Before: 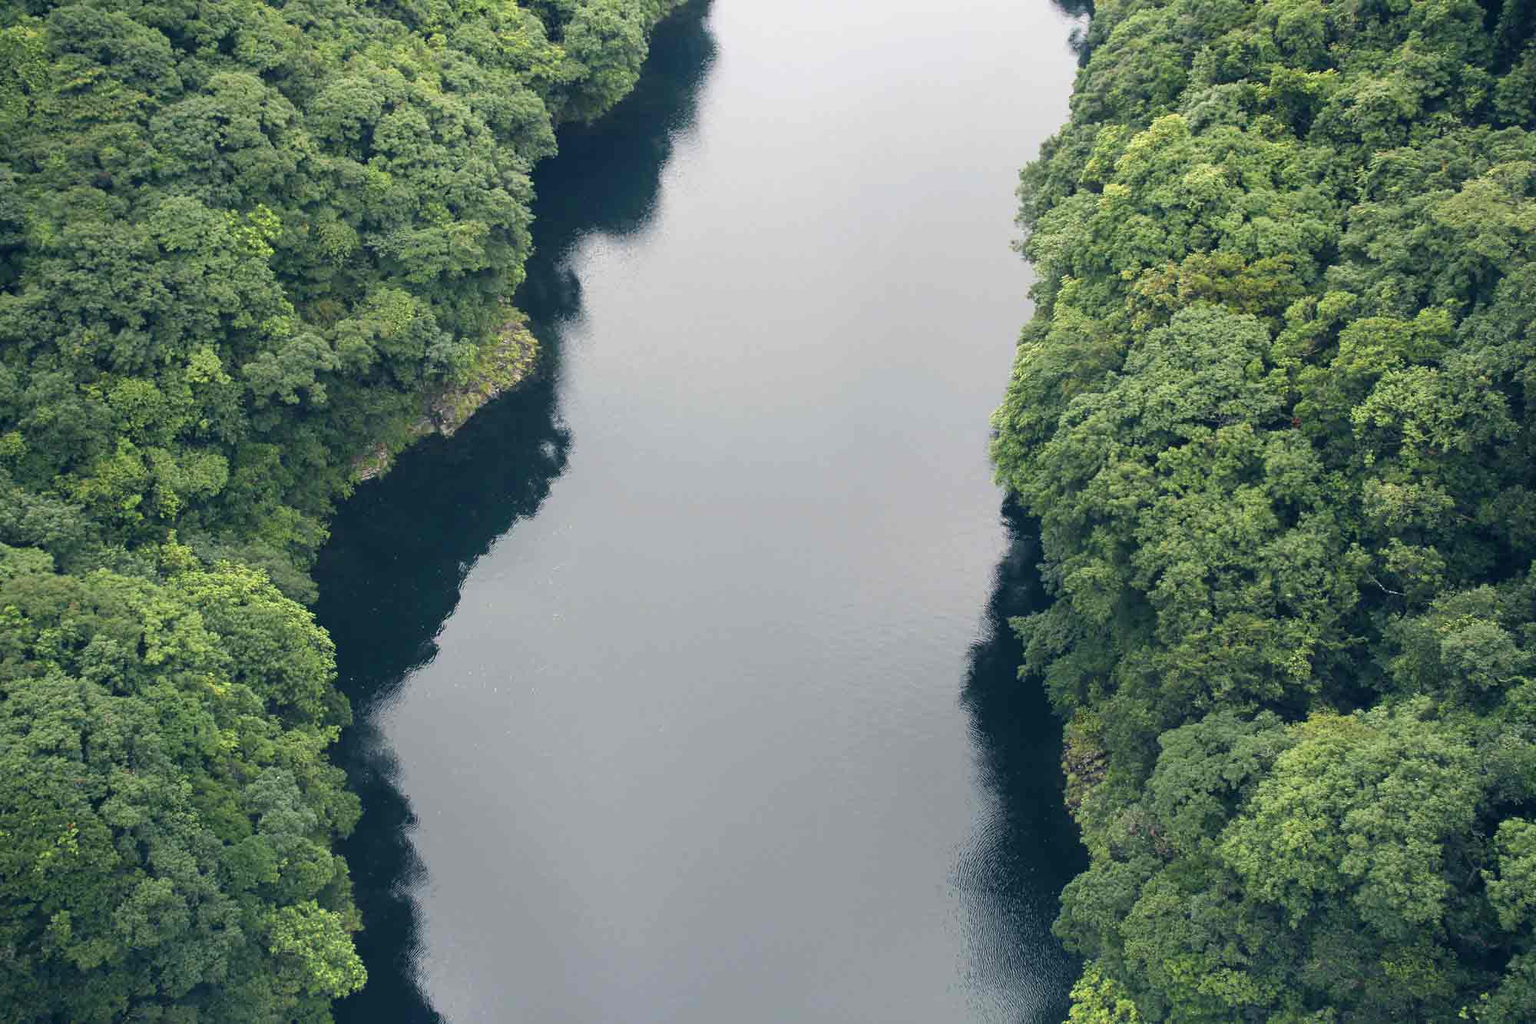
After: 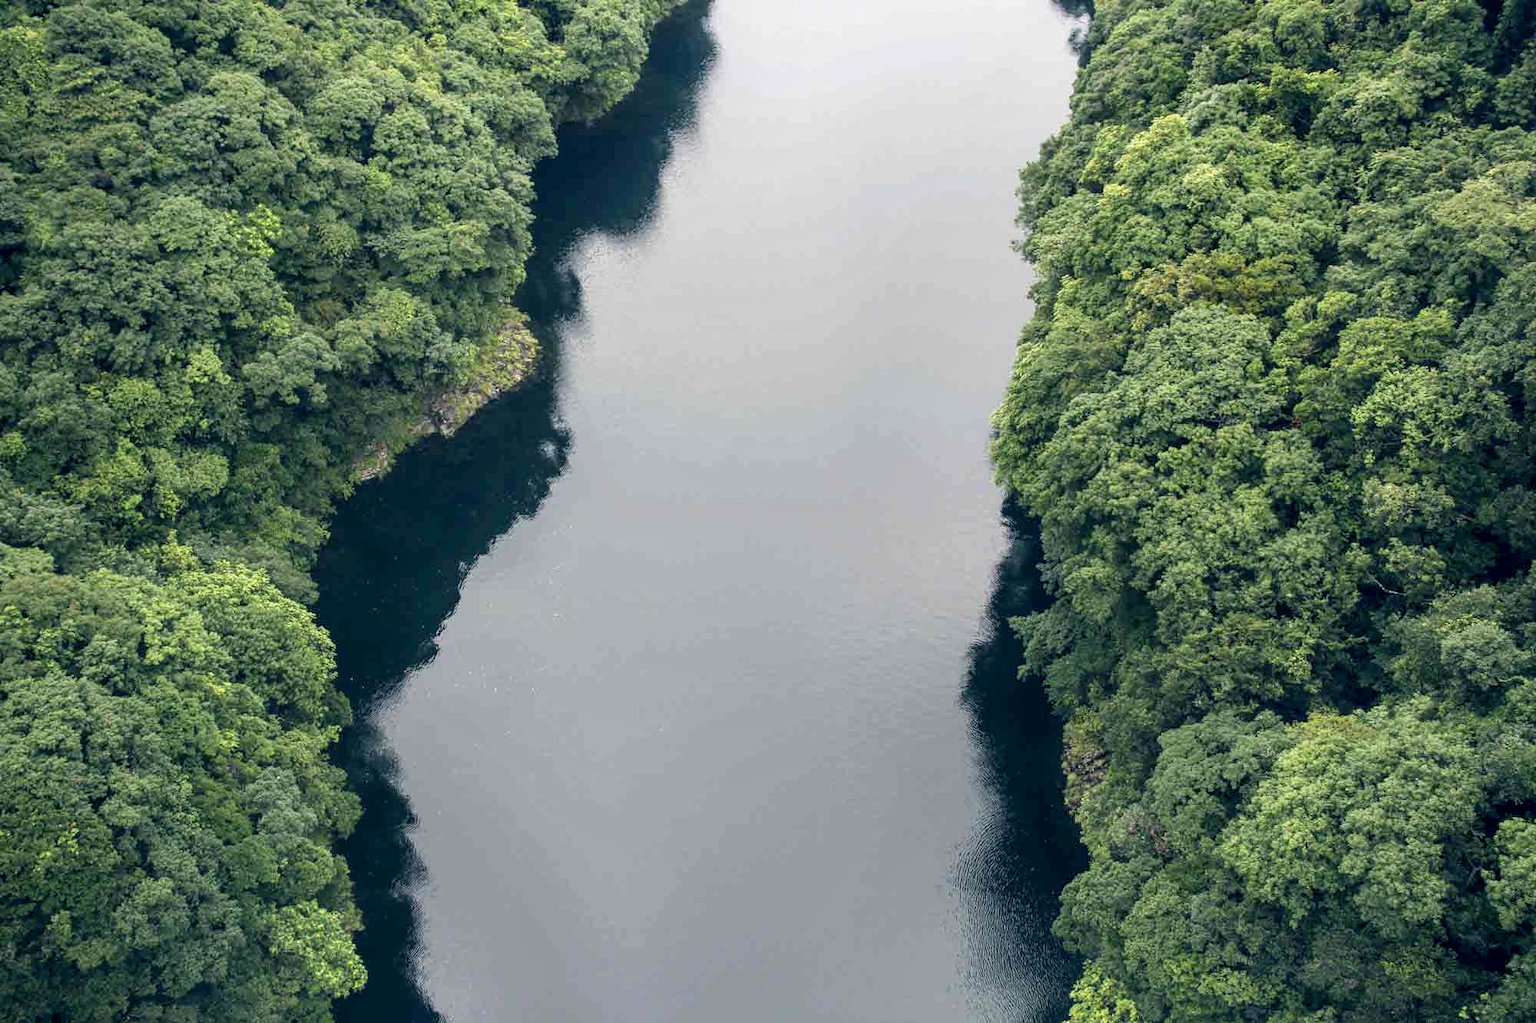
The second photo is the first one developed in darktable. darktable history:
contrast equalizer: y [[0.518, 0.517, 0.501, 0.5, 0.5, 0.5], [0.5 ×6], [0.5 ×6], [0 ×6], [0 ×6]]
exposure: black level correction 0.004, exposure 0.014 EV, compensate highlight preservation false
local contrast: detail 130%
